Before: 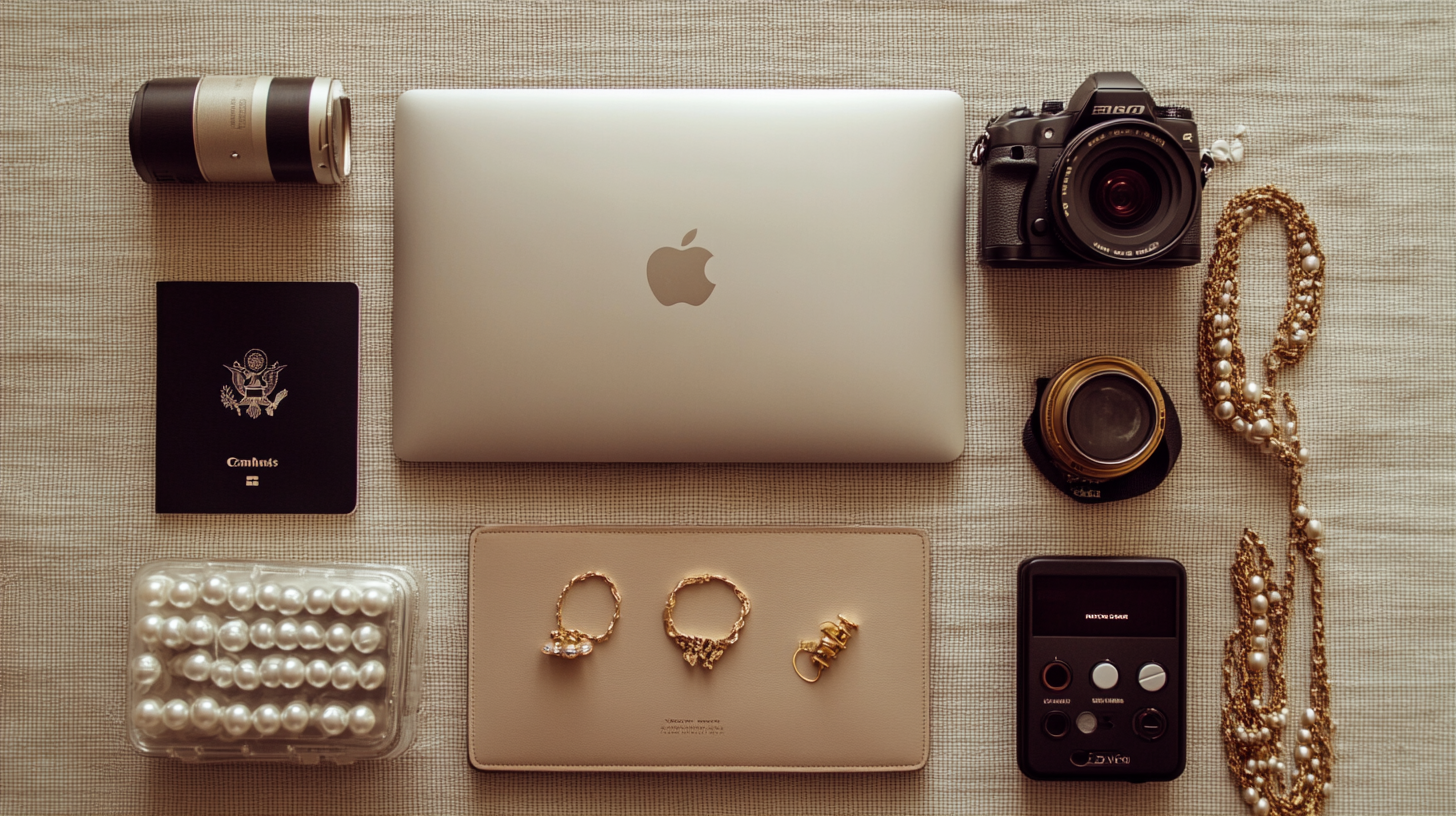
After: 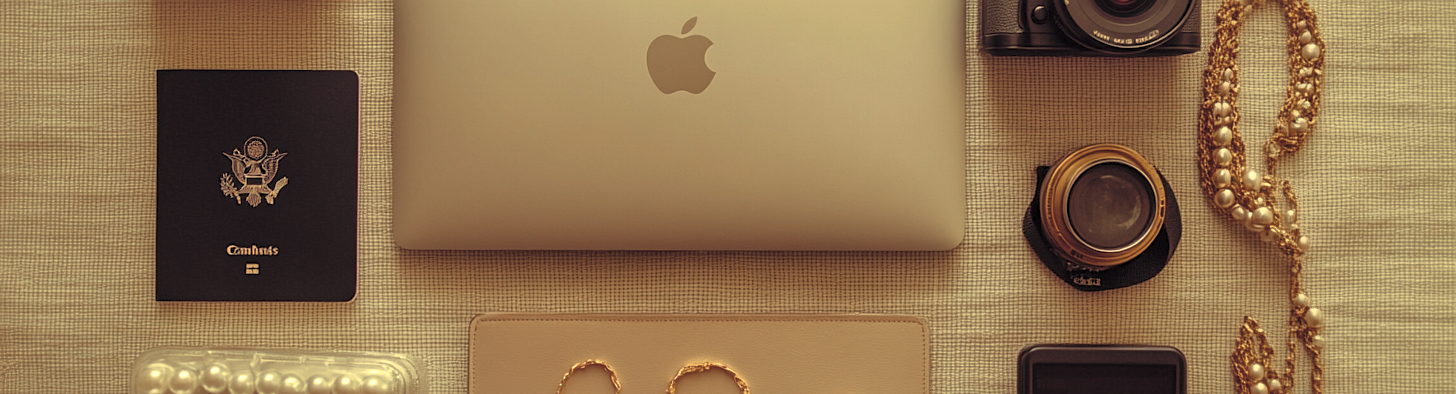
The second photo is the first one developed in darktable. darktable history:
crop and rotate: top 26.056%, bottom 25.543%
white balance: red 1.08, blue 0.791
shadows and highlights: on, module defaults
contrast brightness saturation: contrast 0.1, brightness 0.3, saturation 0.14
sharpen: radius 1.272, amount 0.305, threshold 0
levels: levels [0, 0.498, 0.996]
rgb curve: curves: ch0 [(0, 0) (0.415, 0.237) (1, 1)]
